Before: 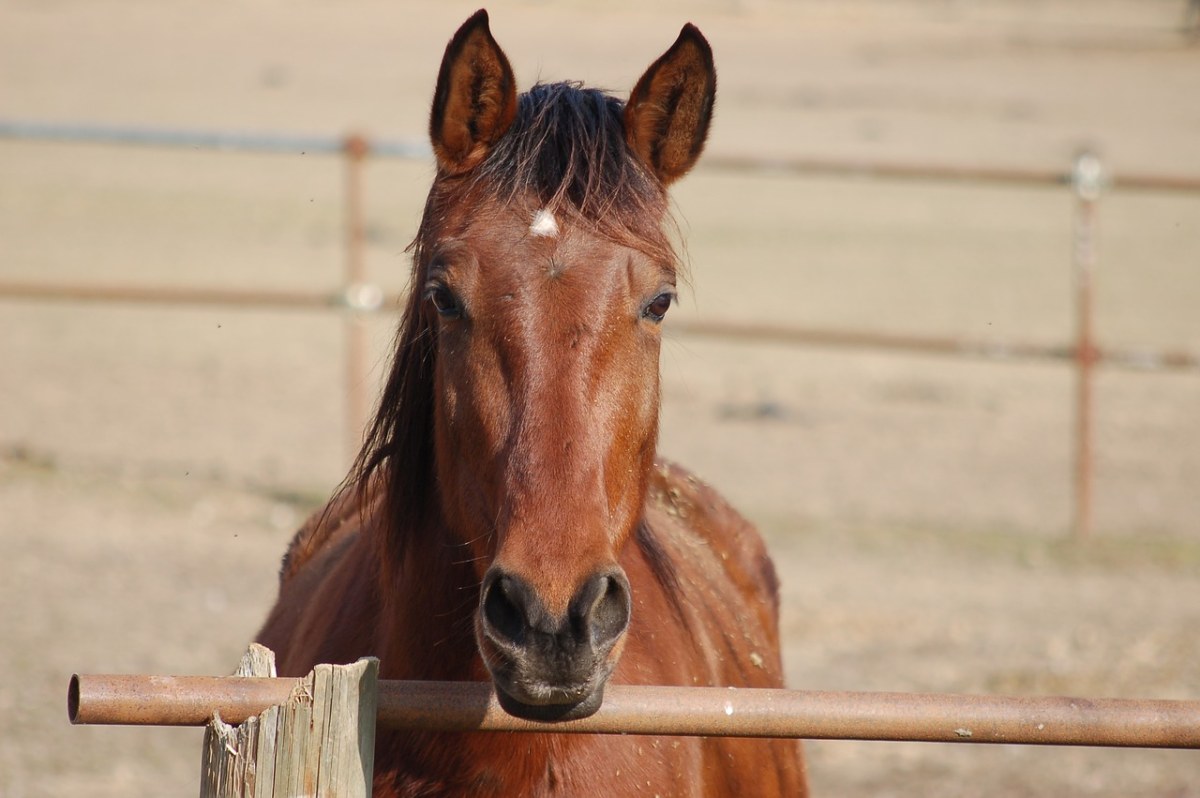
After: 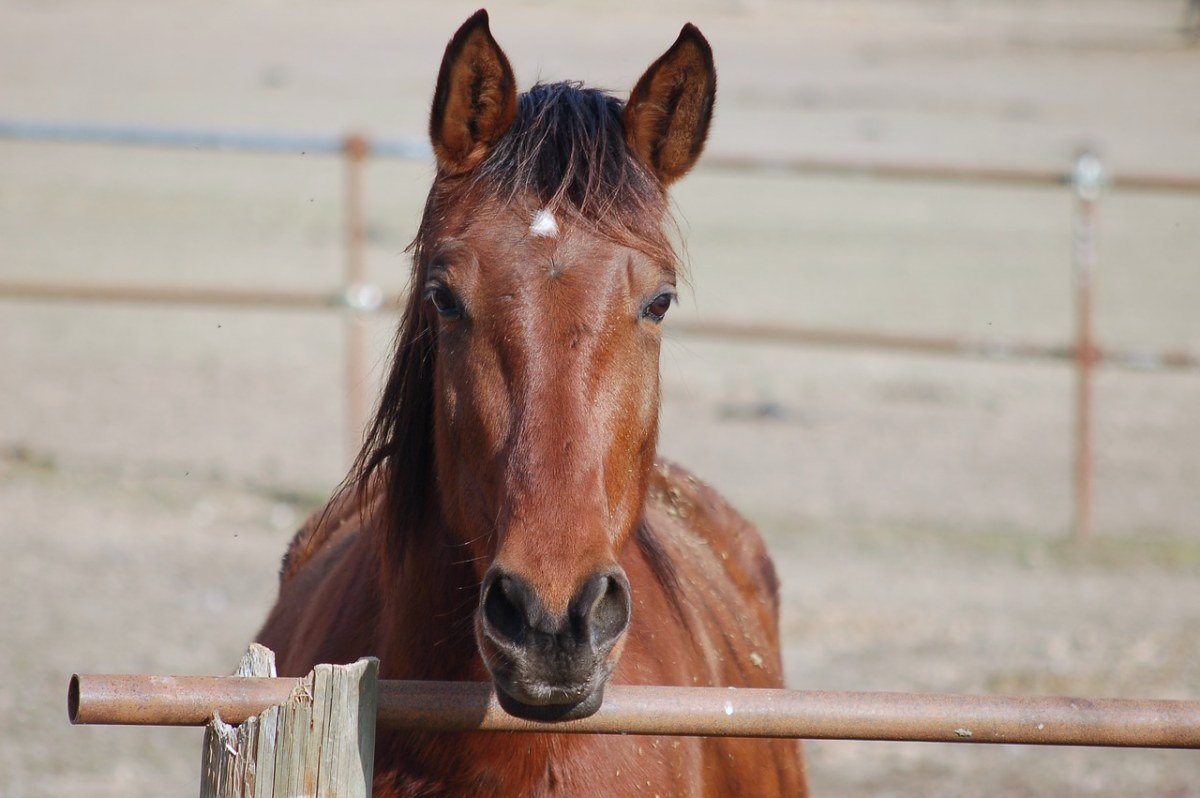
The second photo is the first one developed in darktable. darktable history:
color calibration: gray › normalize channels true, x 0.369, y 0.382, temperature 4314.5 K, gamut compression 0.014
